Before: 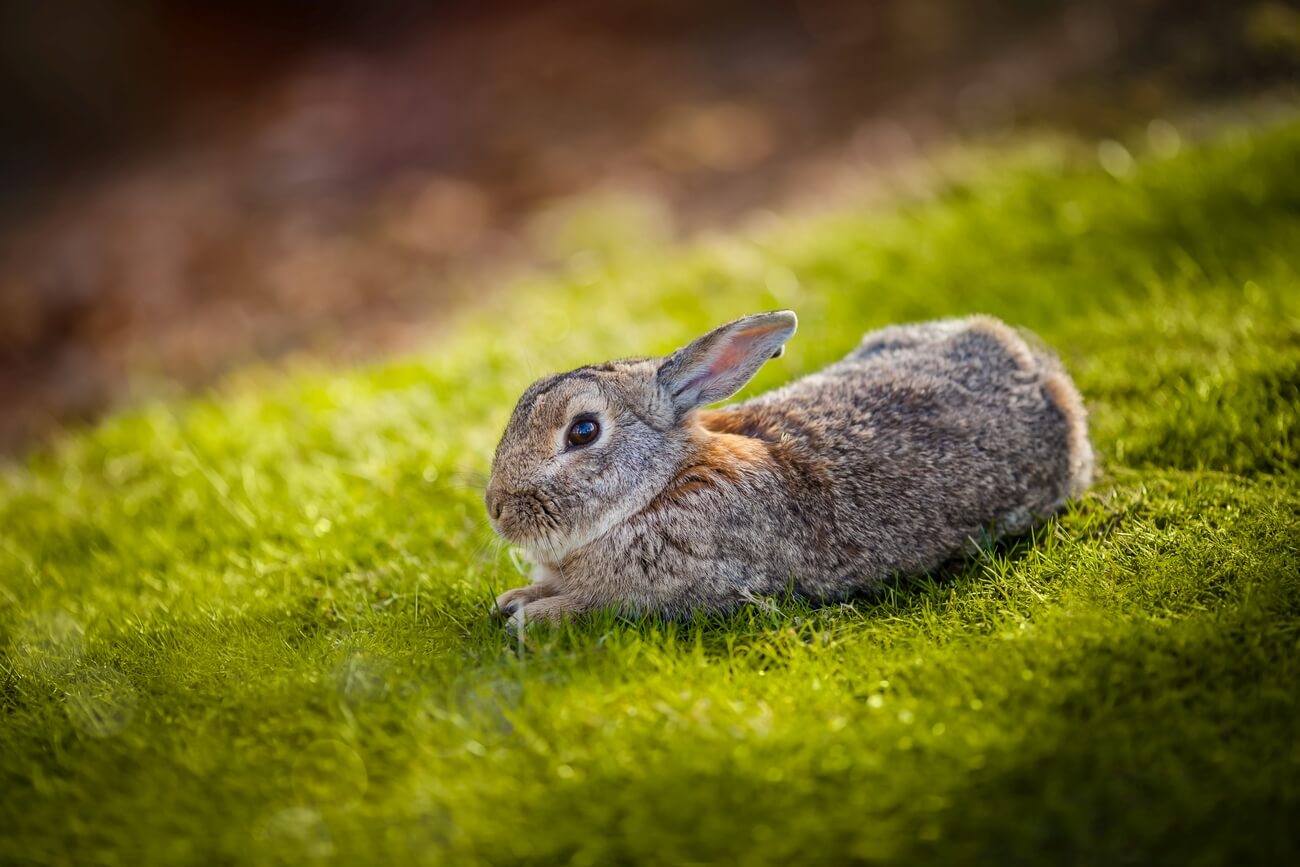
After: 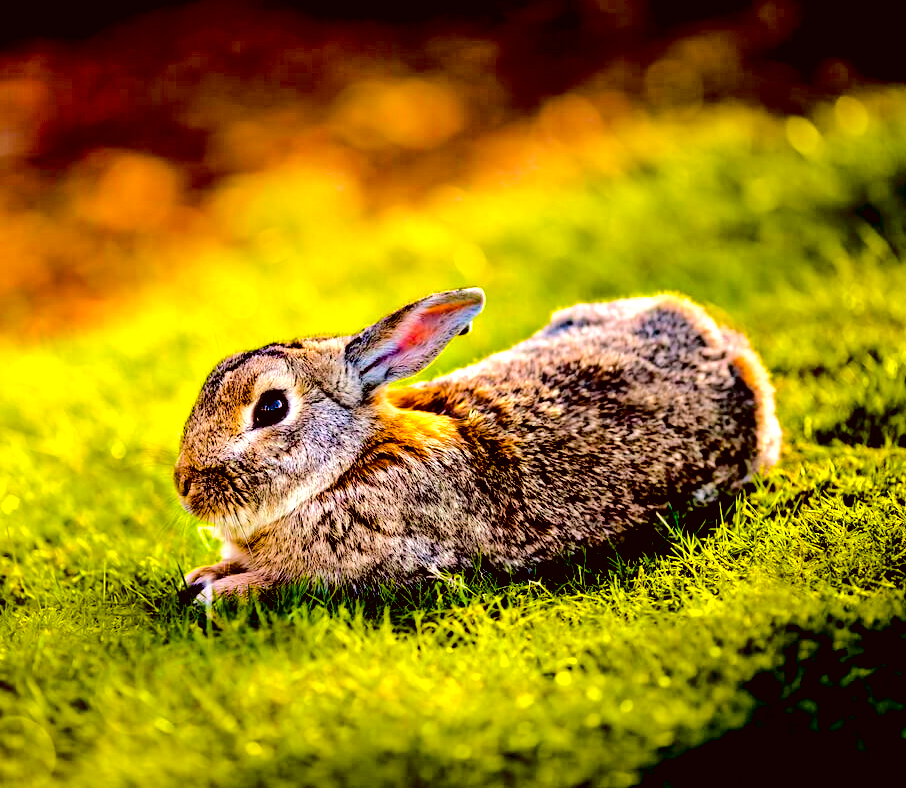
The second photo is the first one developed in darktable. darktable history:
contrast brightness saturation: contrast 0.042, saturation 0.152
tone curve: curves: ch0 [(0, 0) (0.004, 0) (0.133, 0.076) (0.325, 0.362) (0.879, 0.885) (1, 1)], color space Lab, independent channels, preserve colors none
color balance rgb: perceptual saturation grading › global saturation 30.249%, global vibrance 50.106%
crop and rotate: left 24.005%, top 2.671%, right 6.271%, bottom 6.35%
exposure: black level correction 0.039, exposure 0.498 EV, compensate highlight preservation false
color correction: highlights a* 8.57, highlights b* 15.76, shadows a* -0.598, shadows b* 27.21
tone equalizer: on, module defaults
contrast equalizer: octaves 7, y [[0.6 ×6], [0.55 ×6], [0 ×6], [0 ×6], [0 ×6]]
